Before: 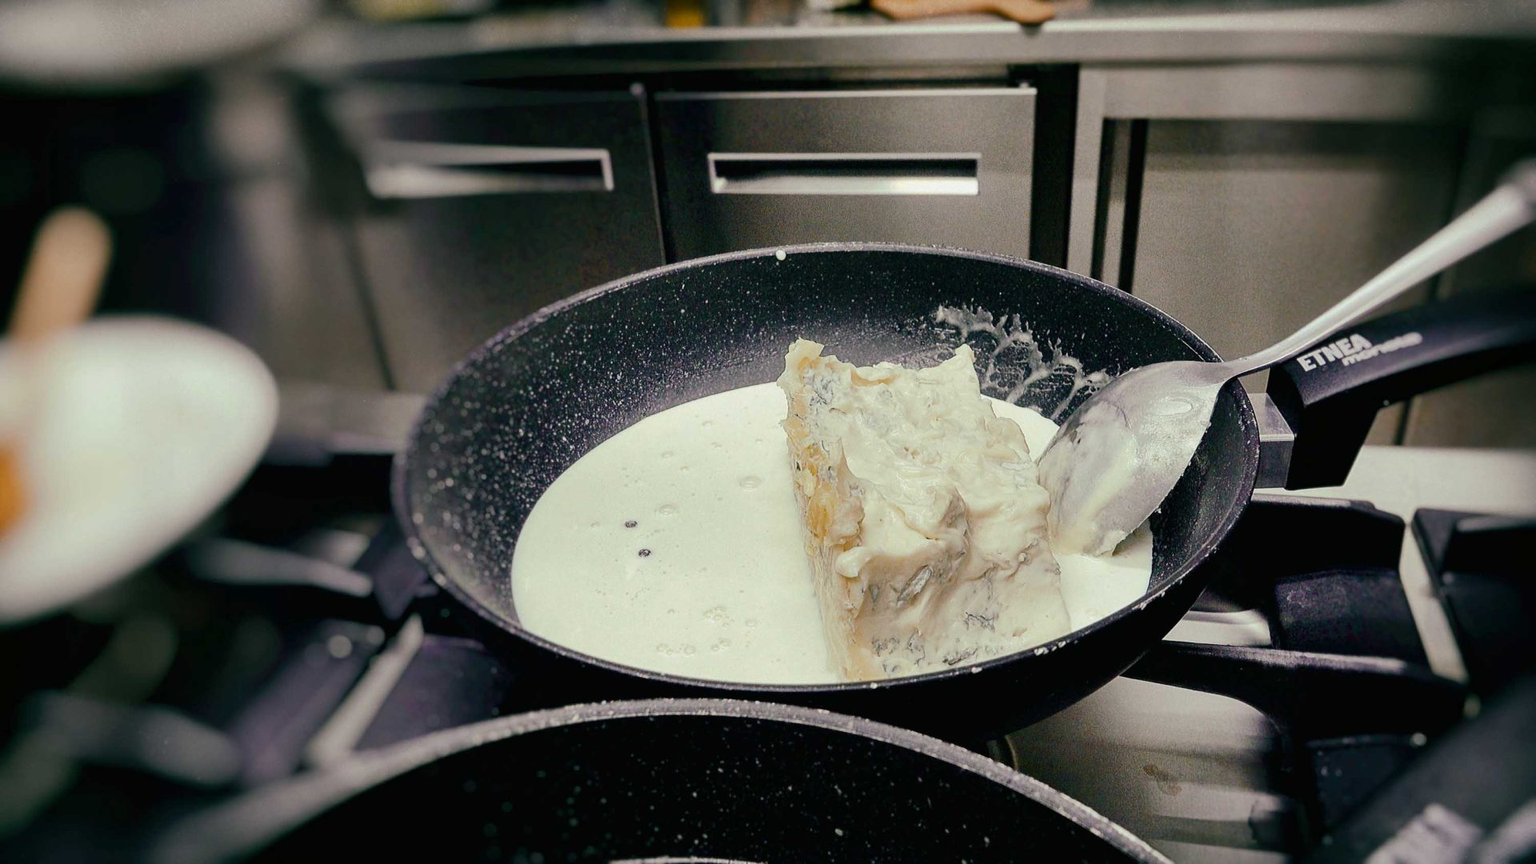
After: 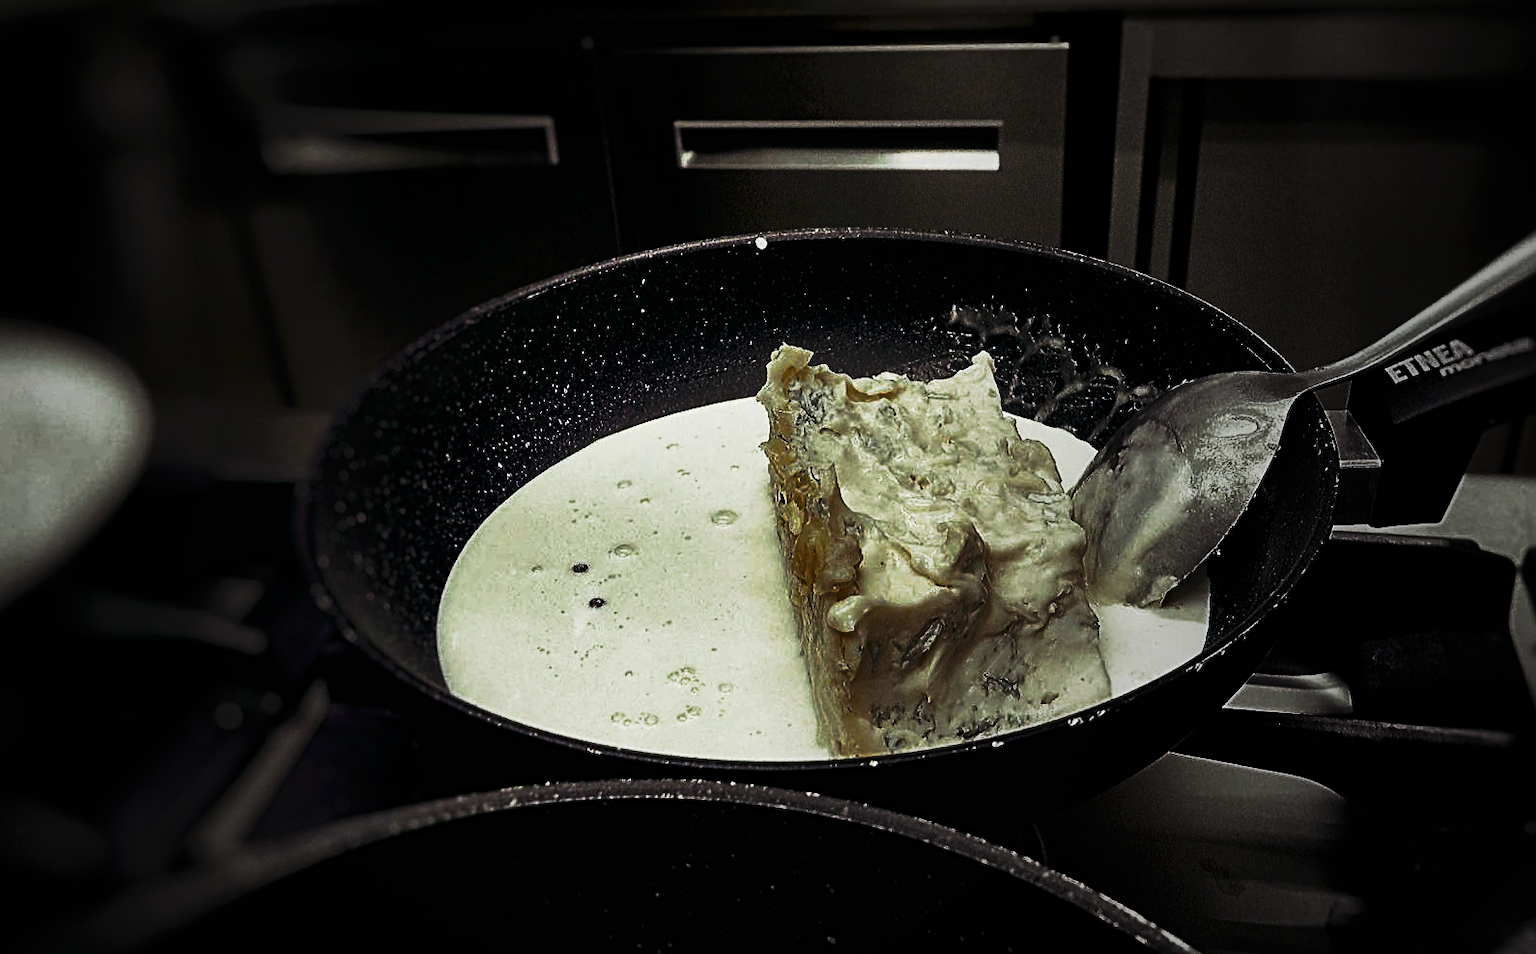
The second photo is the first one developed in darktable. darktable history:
crop: left 9.807%, top 6.259%, right 7.334%, bottom 2.177%
sharpen: radius 3.119
rotate and perspective: crop left 0, crop top 0
vignetting: fall-off start 33.76%, fall-off radius 64.94%, brightness -0.575, center (-0.12, -0.002), width/height ratio 0.959
tone curve: curves: ch0 [(0, 0) (0.003, 0.005) (0.011, 0.006) (0.025, 0.004) (0.044, 0.004) (0.069, 0.007) (0.1, 0.014) (0.136, 0.018) (0.177, 0.034) (0.224, 0.065) (0.277, 0.089) (0.335, 0.143) (0.399, 0.219) (0.468, 0.327) (0.543, 0.455) (0.623, 0.63) (0.709, 0.786) (0.801, 0.87) (0.898, 0.922) (1, 1)], preserve colors none
tone equalizer: on, module defaults
base curve: curves: ch0 [(0, 0) (0.564, 0.291) (0.802, 0.731) (1, 1)]
